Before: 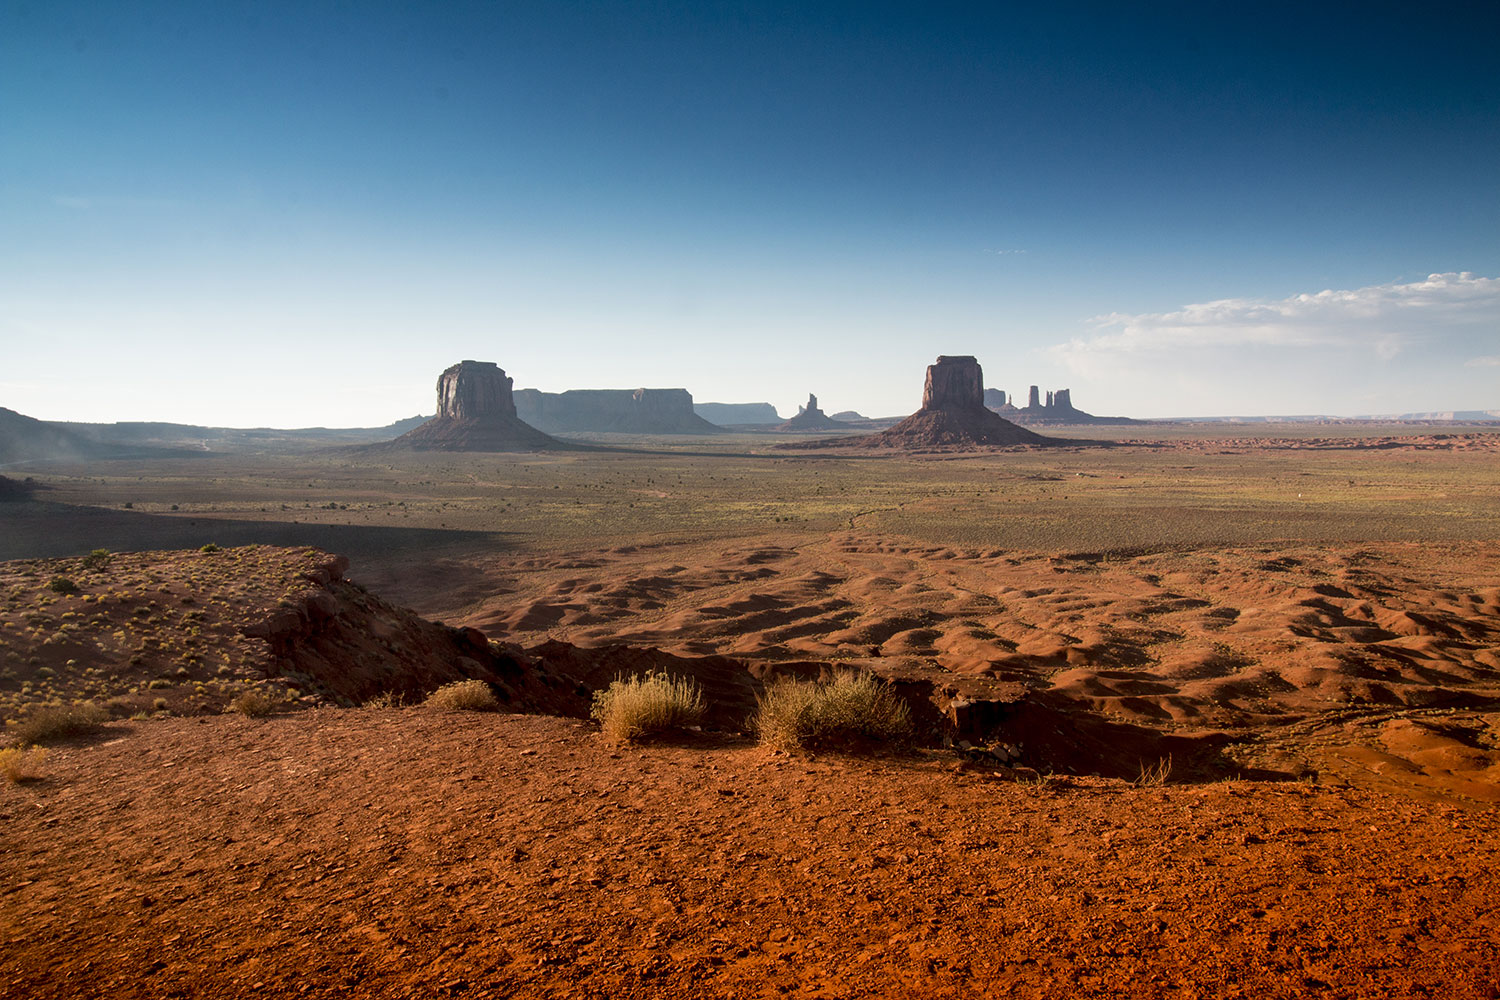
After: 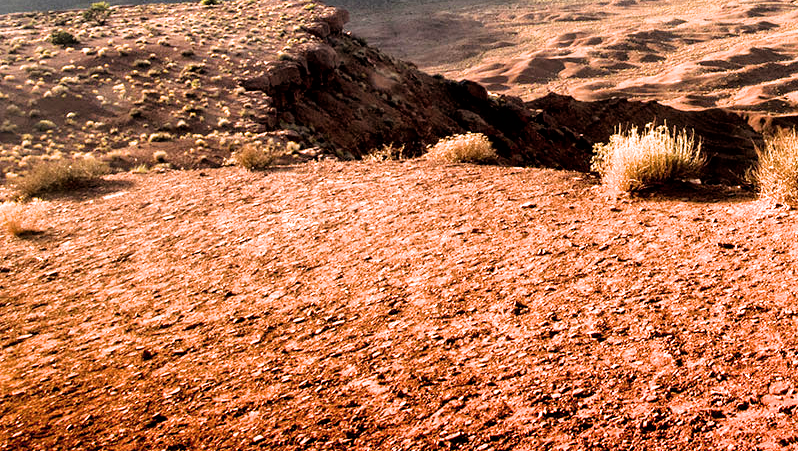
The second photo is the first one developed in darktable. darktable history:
filmic rgb: black relative exposure -3.71 EV, white relative exposure 2.74 EV, dynamic range scaling -5.1%, hardness 3.05
crop and rotate: top 54.764%, right 46.797%, bottom 0.1%
exposure: black level correction 0, exposure 1.901 EV, compensate highlight preservation false
